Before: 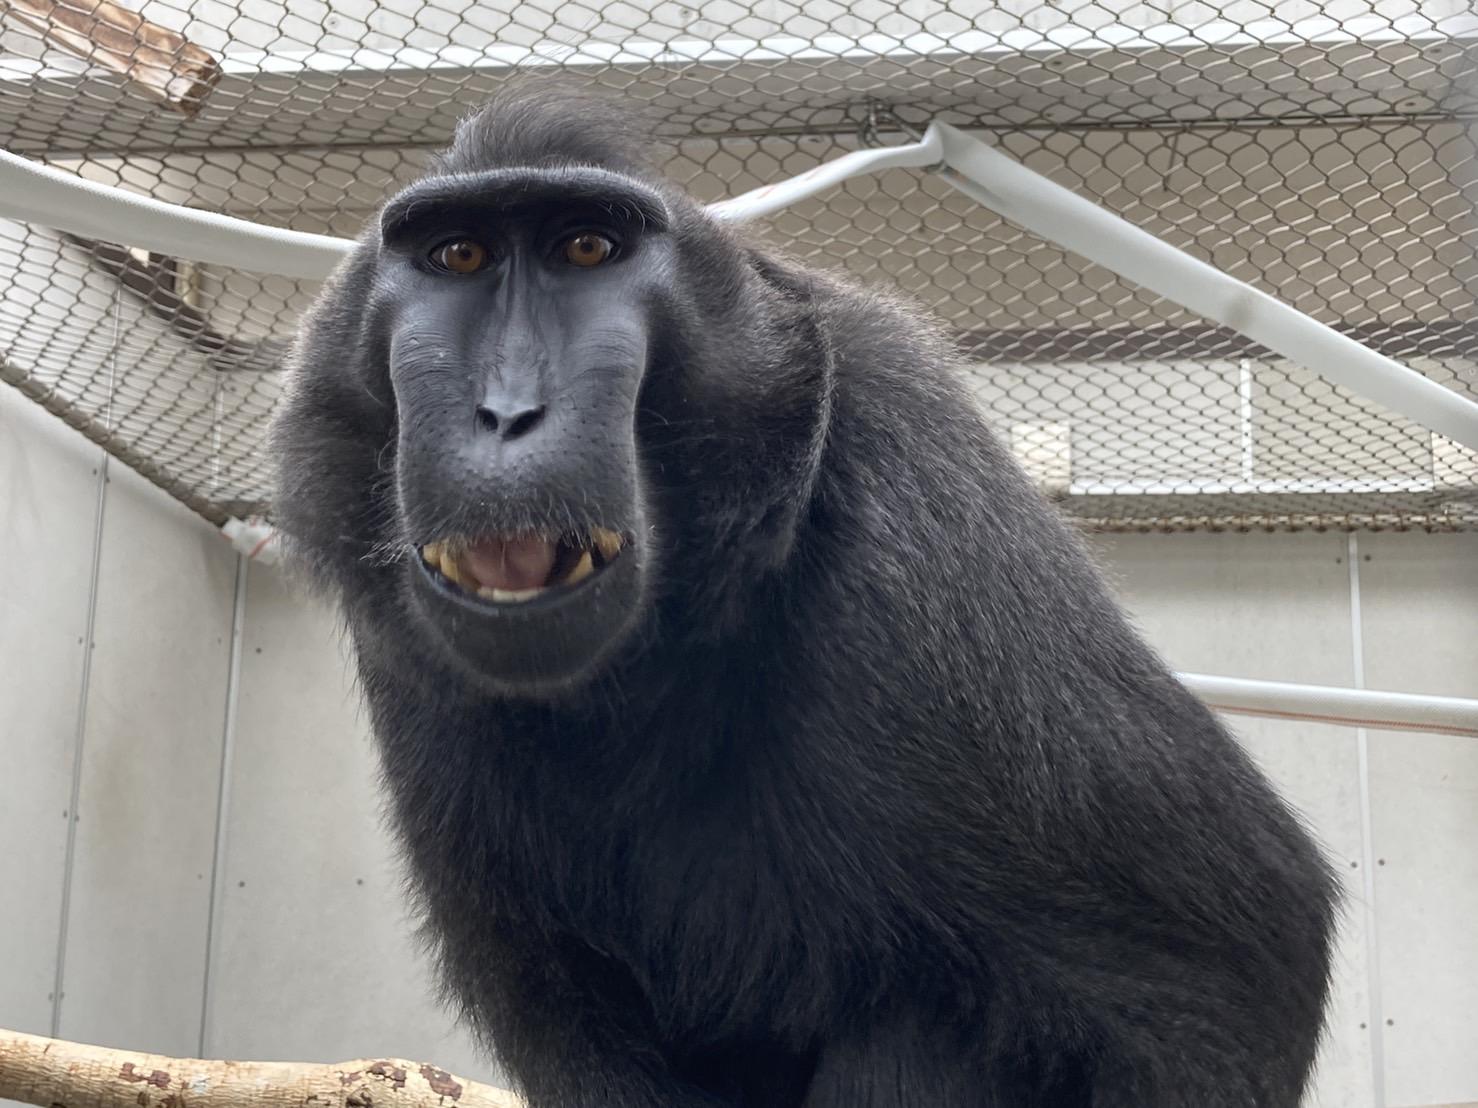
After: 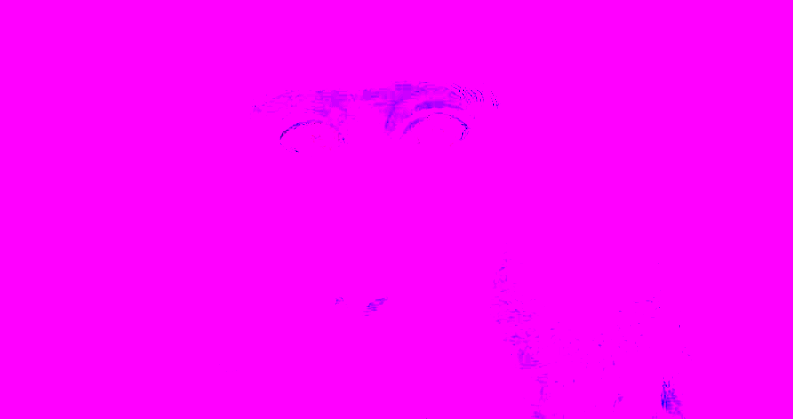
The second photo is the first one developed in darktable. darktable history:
crop: left 10.121%, top 10.631%, right 36.218%, bottom 51.526%
white balance: red 8, blue 8
base curve: curves: ch0 [(0, 0) (0.028, 0.03) (0.121, 0.232) (0.46, 0.748) (0.859, 0.968) (1, 1)], preserve colors none
color balance: input saturation 134.34%, contrast -10.04%, contrast fulcrum 19.67%, output saturation 133.51%
